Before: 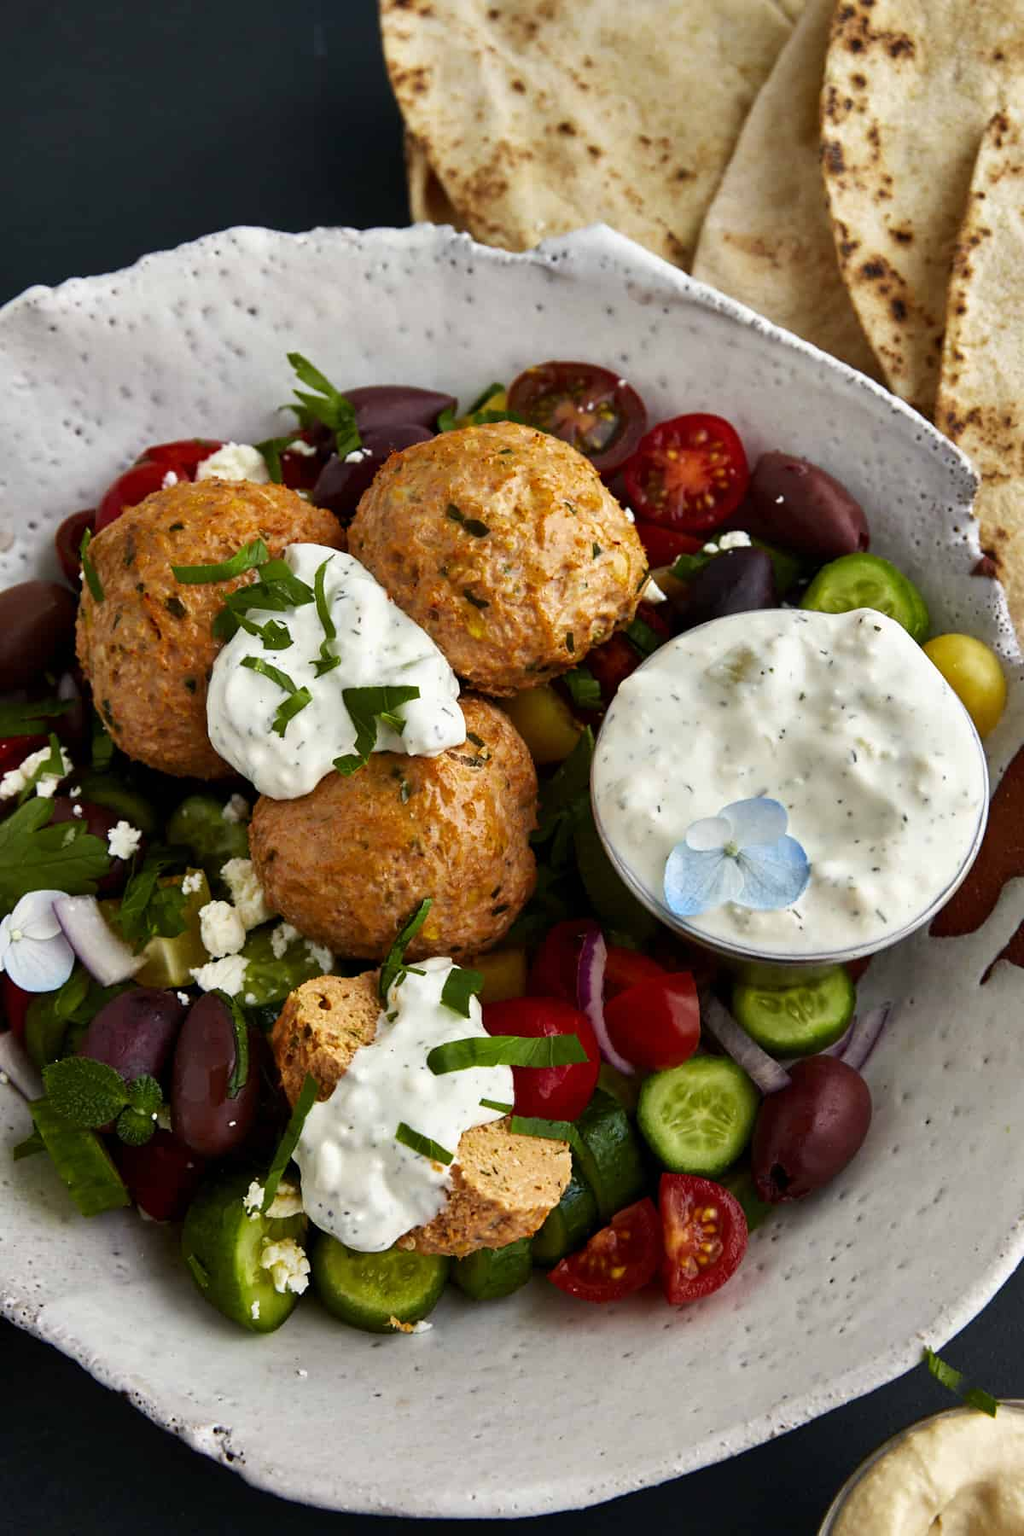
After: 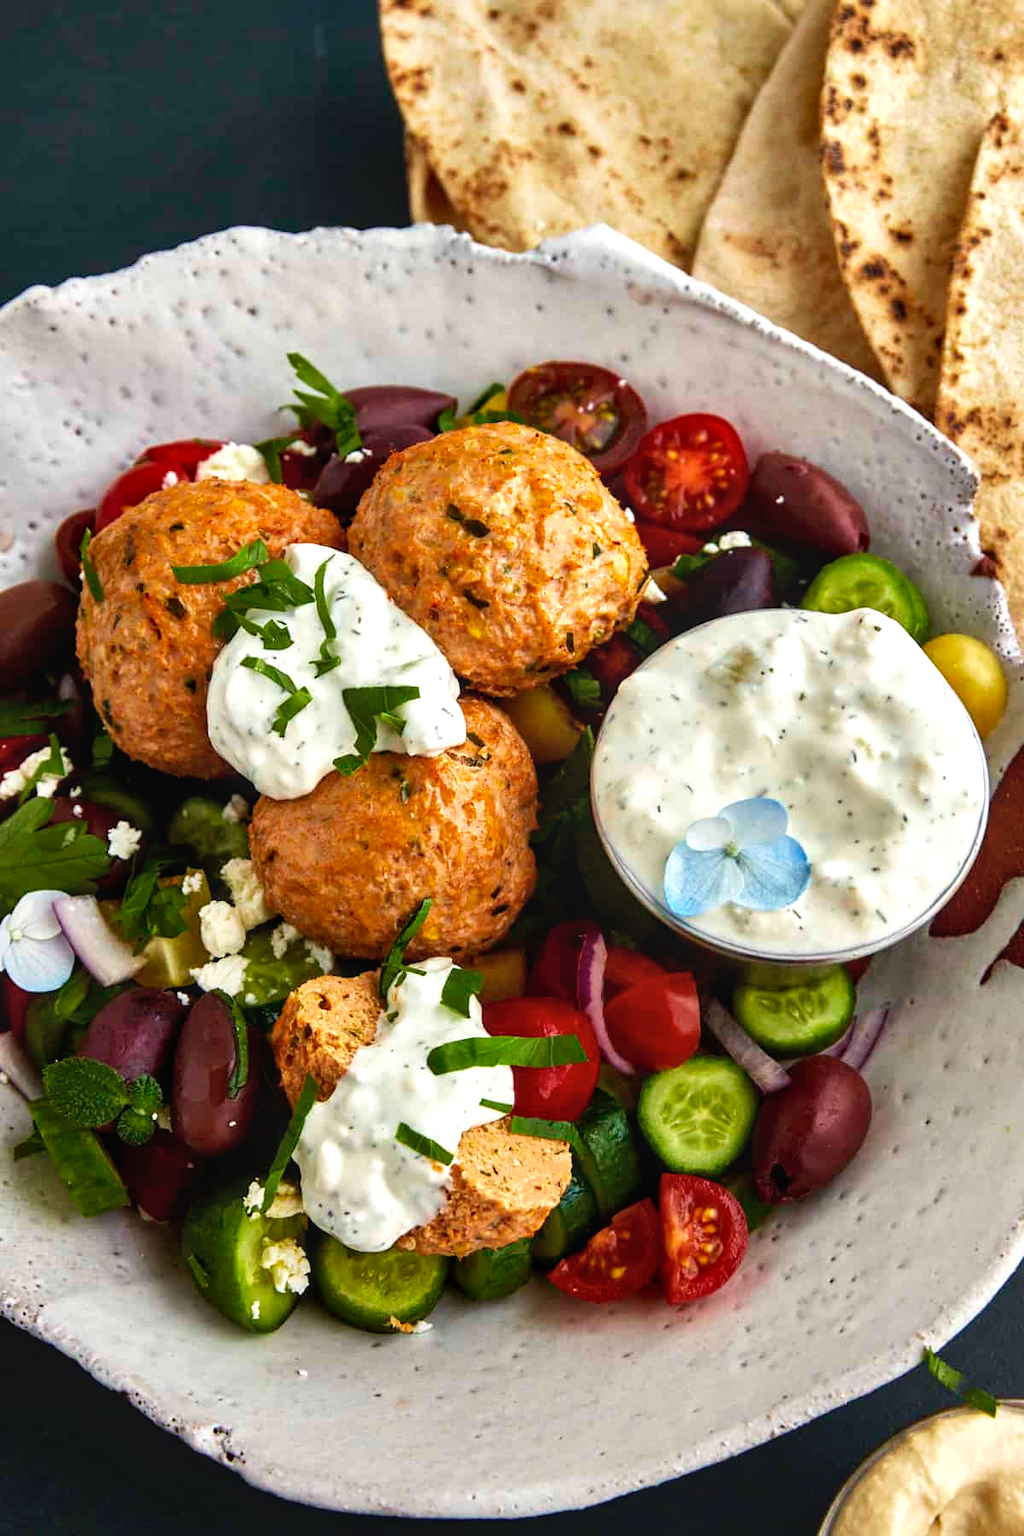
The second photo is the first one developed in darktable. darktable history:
local contrast: detail 115%
velvia: strength 24.72%
exposure: exposure 0.425 EV, compensate highlight preservation false
